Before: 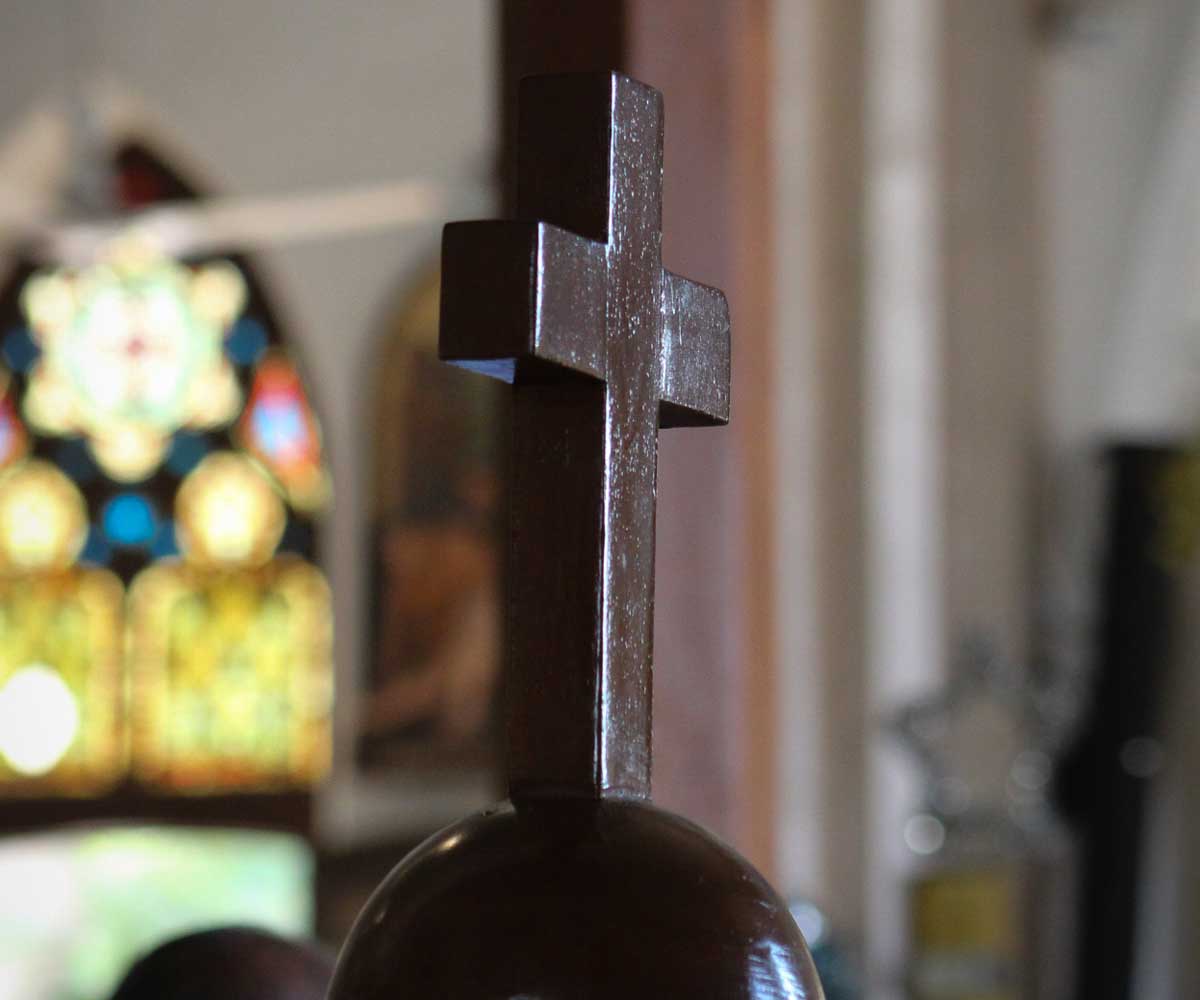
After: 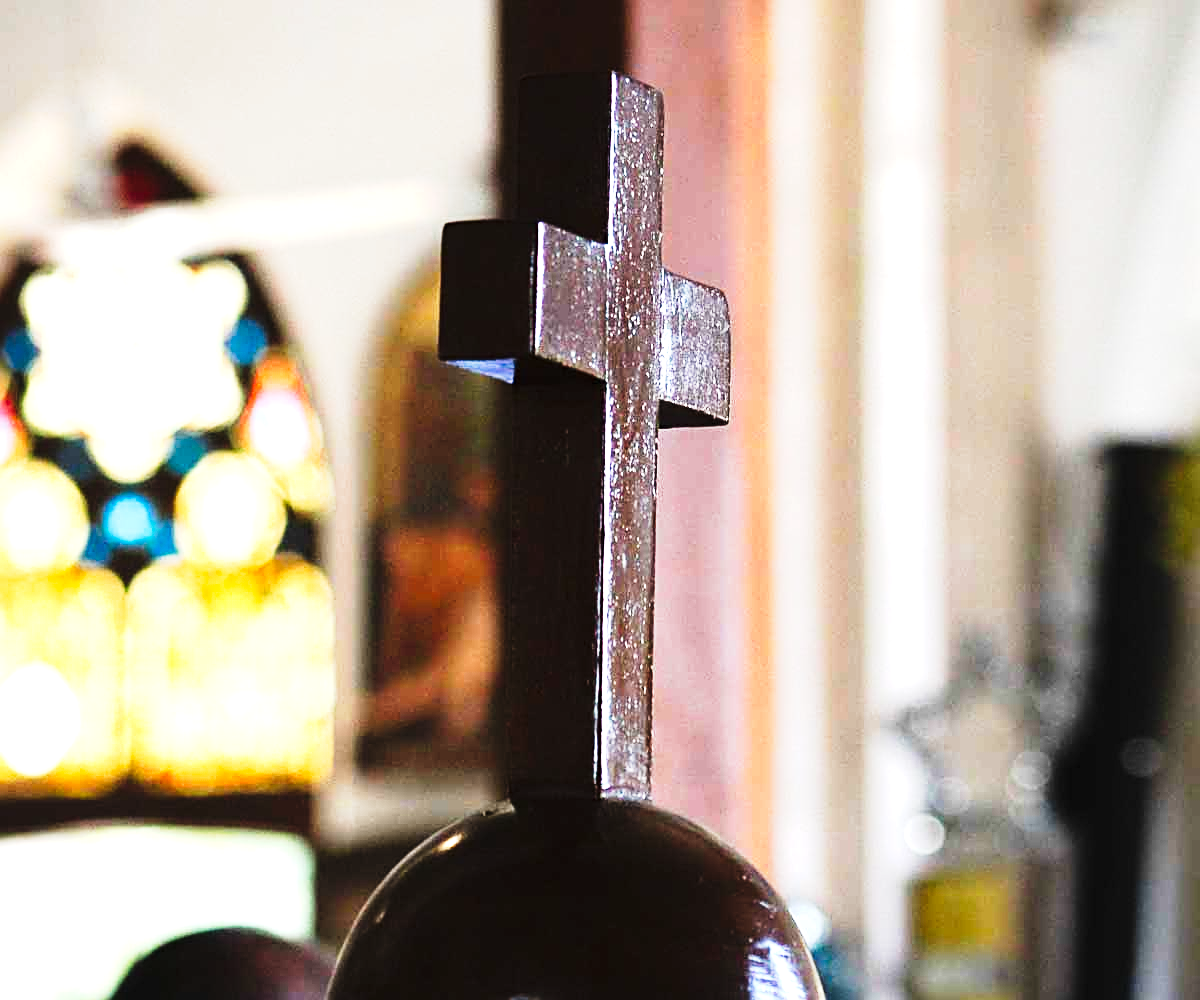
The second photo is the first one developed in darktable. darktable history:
sharpen: radius 2.534, amount 0.631
tone curve: curves: ch0 [(0, 0) (0.236, 0.124) (0.373, 0.304) (0.542, 0.593) (0.737, 0.873) (1, 1)]; ch1 [(0, 0) (0.399, 0.328) (0.488, 0.484) (0.598, 0.624) (1, 1)]; ch2 [(0, 0) (0.448, 0.405) (0.523, 0.511) (0.592, 0.59) (1, 1)], preserve colors none
exposure: black level correction 0, exposure 1.361 EV, compensate highlight preservation false
